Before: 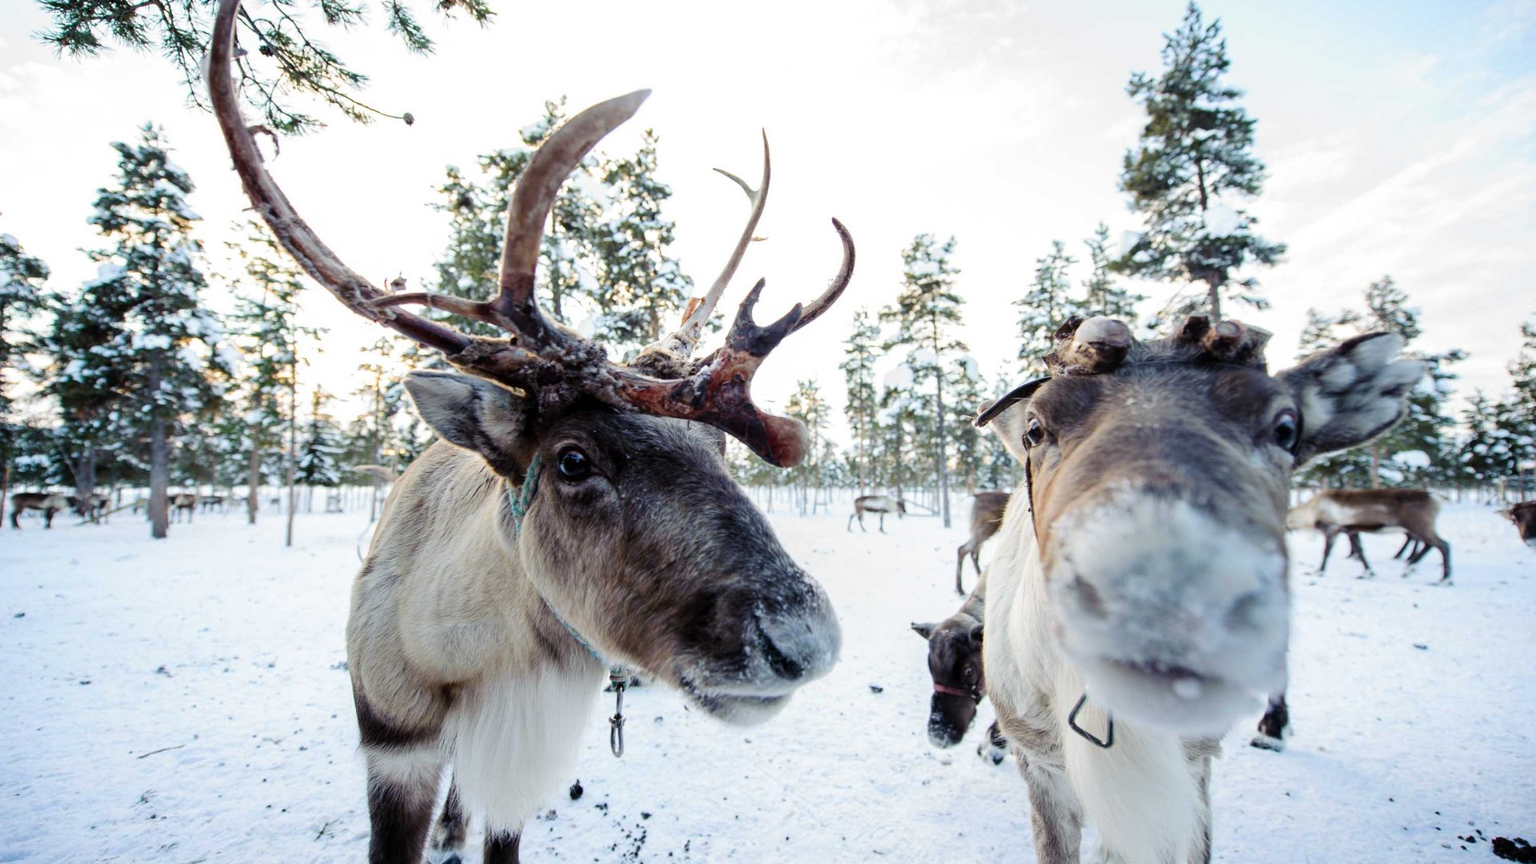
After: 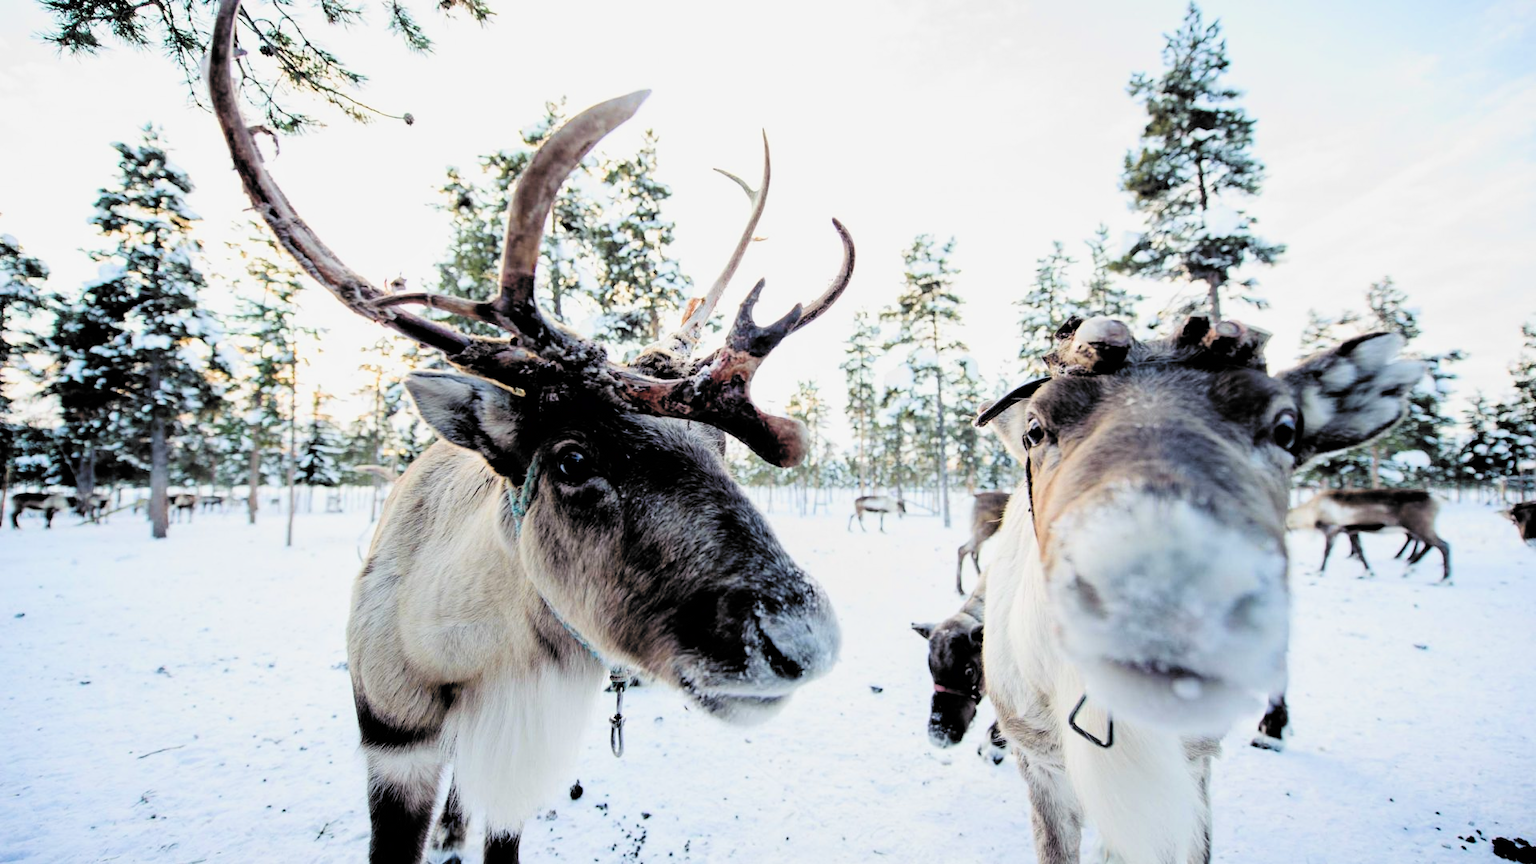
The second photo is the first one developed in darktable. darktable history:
filmic rgb: black relative exposure -5.04 EV, white relative exposure 3.53 EV, hardness 3.16, contrast 1.184, highlights saturation mix -49.05%, color science v6 (2022)
tone equalizer: -8 EV -0.38 EV, -7 EV -0.381 EV, -6 EV -0.326 EV, -5 EV -0.262 EV, -3 EV 0.211 EV, -2 EV 0.356 EV, -1 EV 0.407 EV, +0 EV 0.394 EV, mask exposure compensation -0.5 EV
